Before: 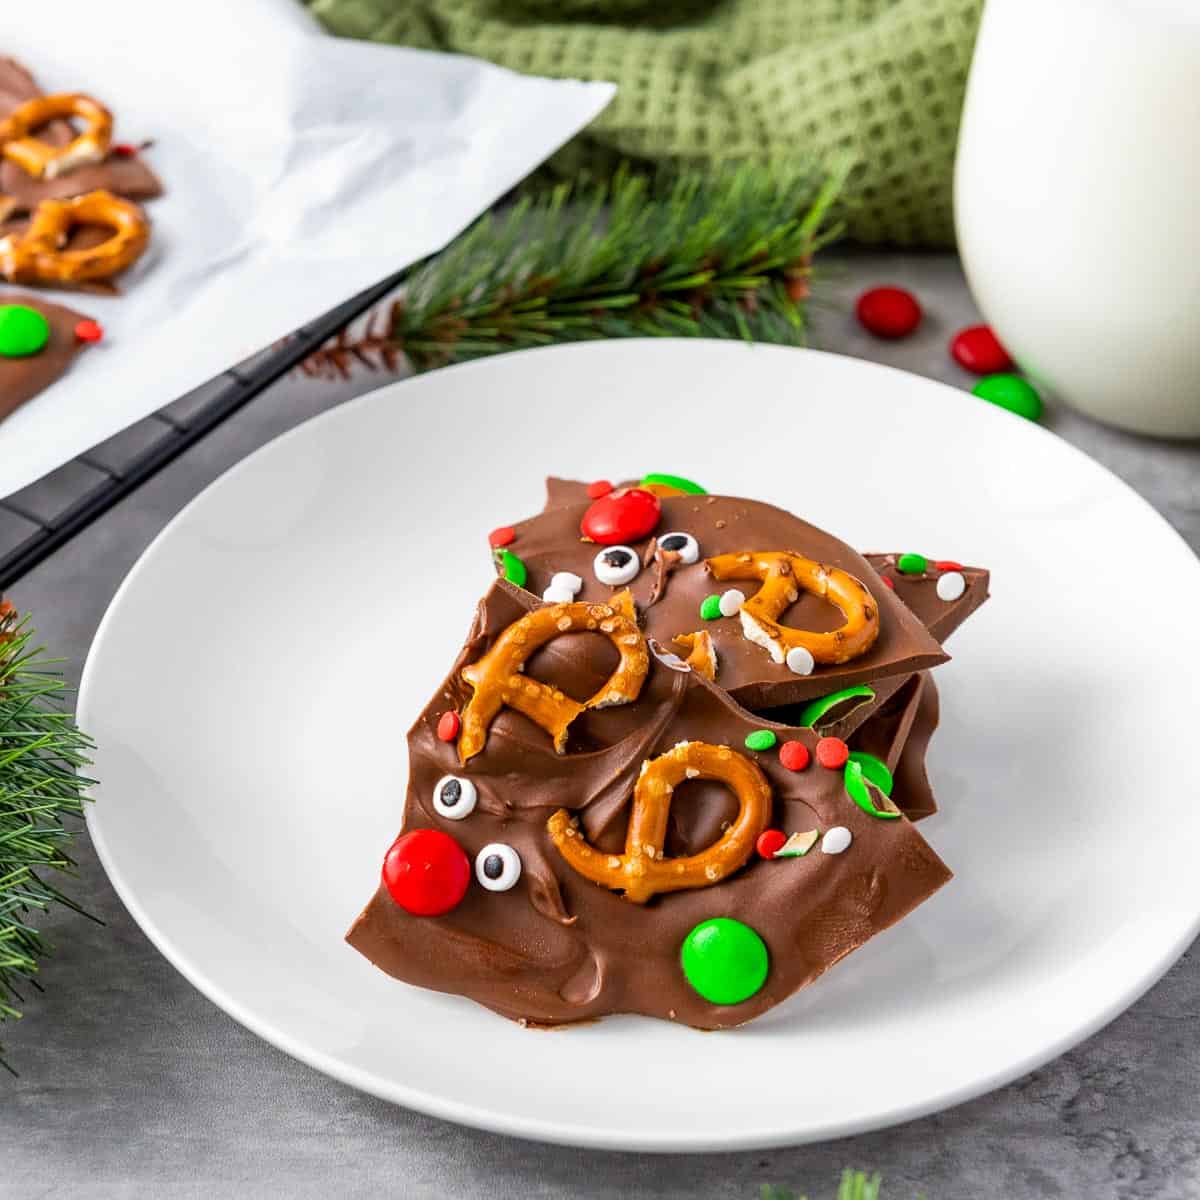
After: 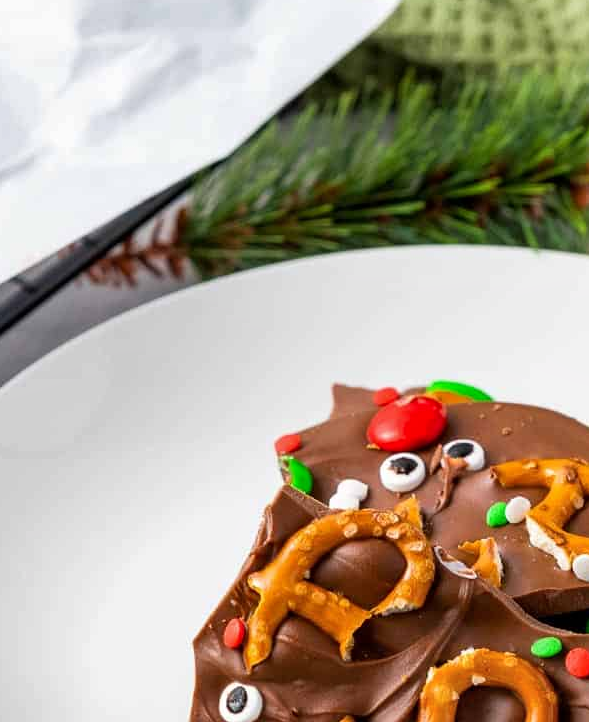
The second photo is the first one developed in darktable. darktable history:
crop: left 17.857%, top 7.803%, right 33.055%, bottom 31.957%
shadows and highlights: shadows 75.54, highlights -23.36, soften with gaussian
